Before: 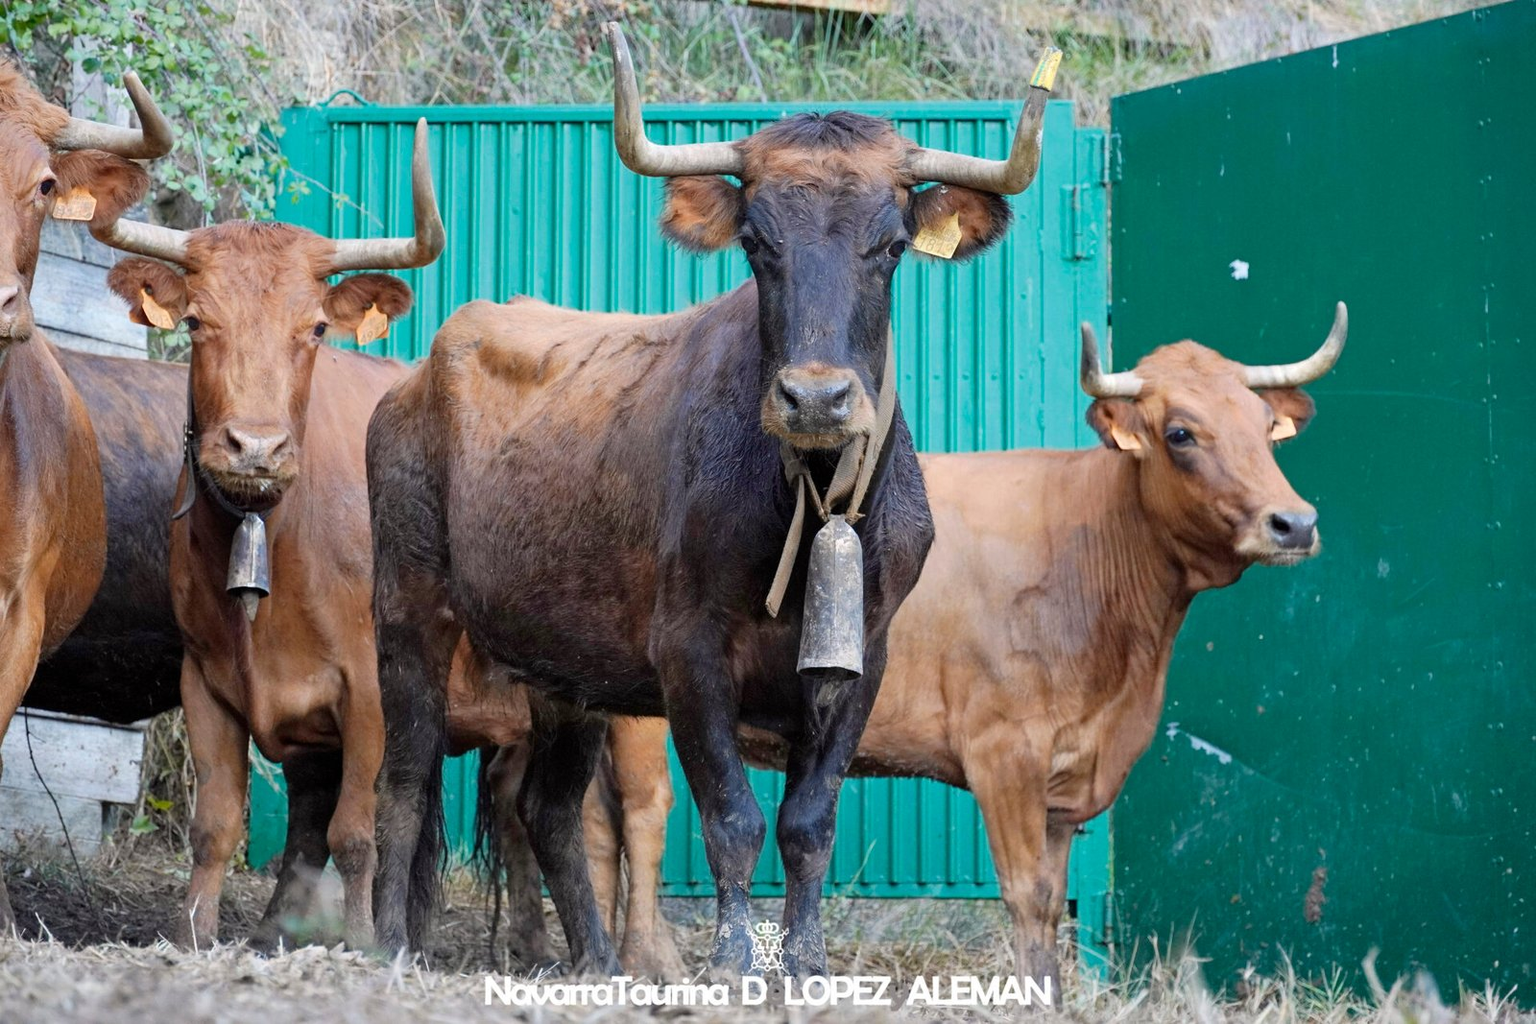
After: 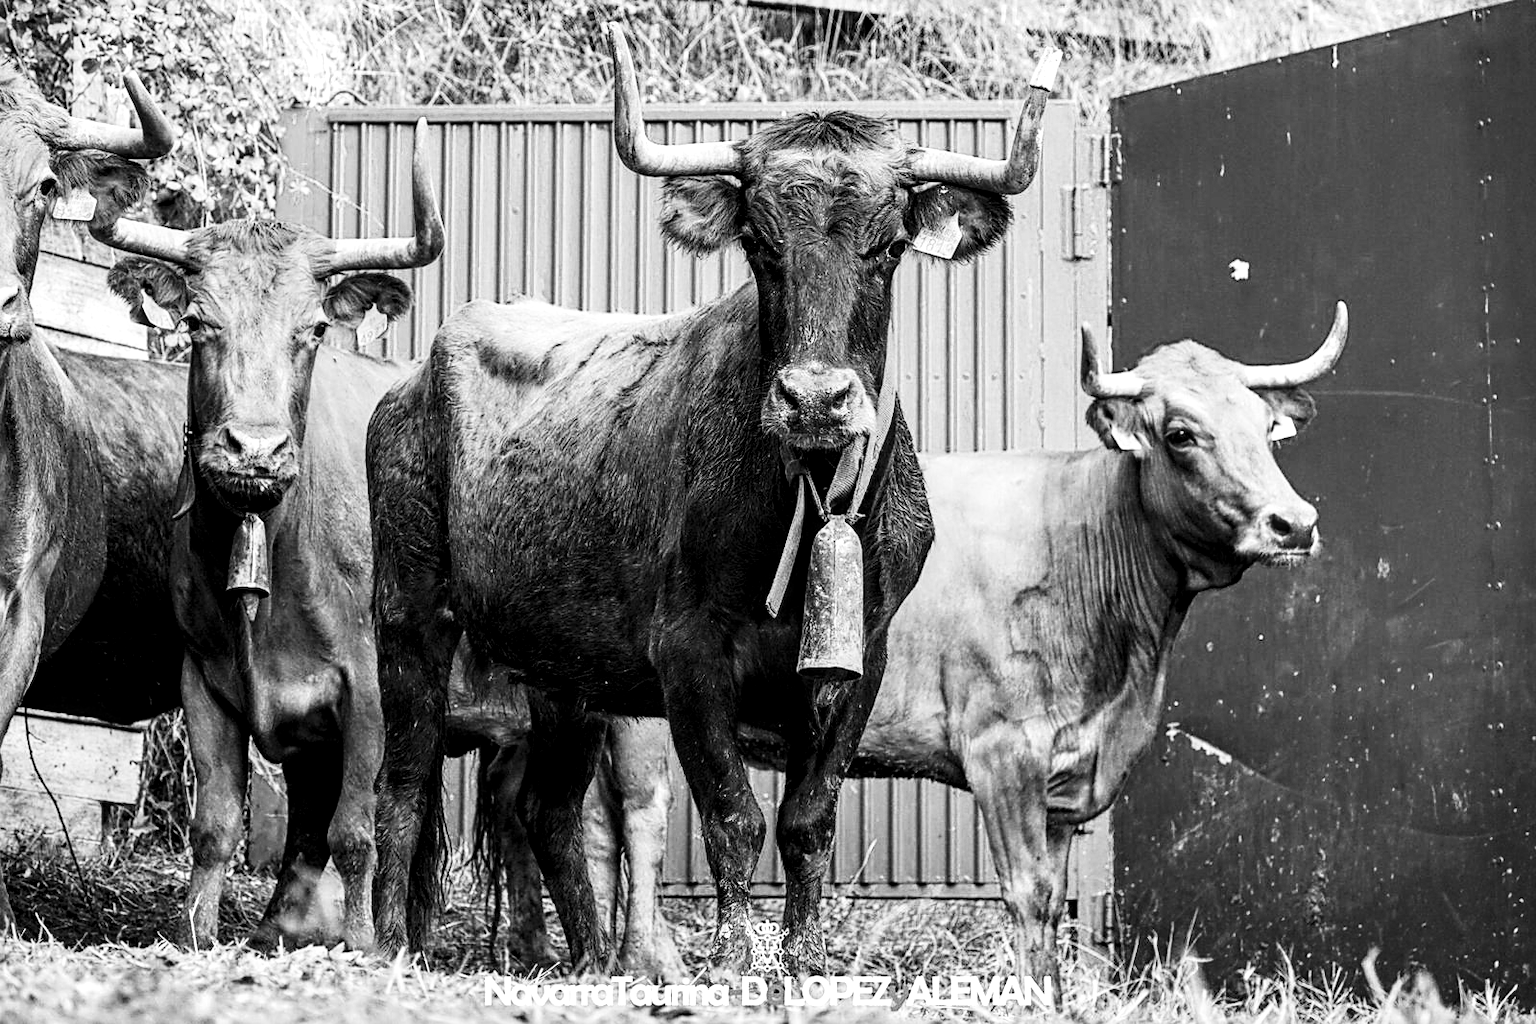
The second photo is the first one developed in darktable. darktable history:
sharpen: on, module defaults
monochrome: on, module defaults
contrast brightness saturation: contrast 0.4, brightness 0.05, saturation 0.25
local contrast: detail 150%
